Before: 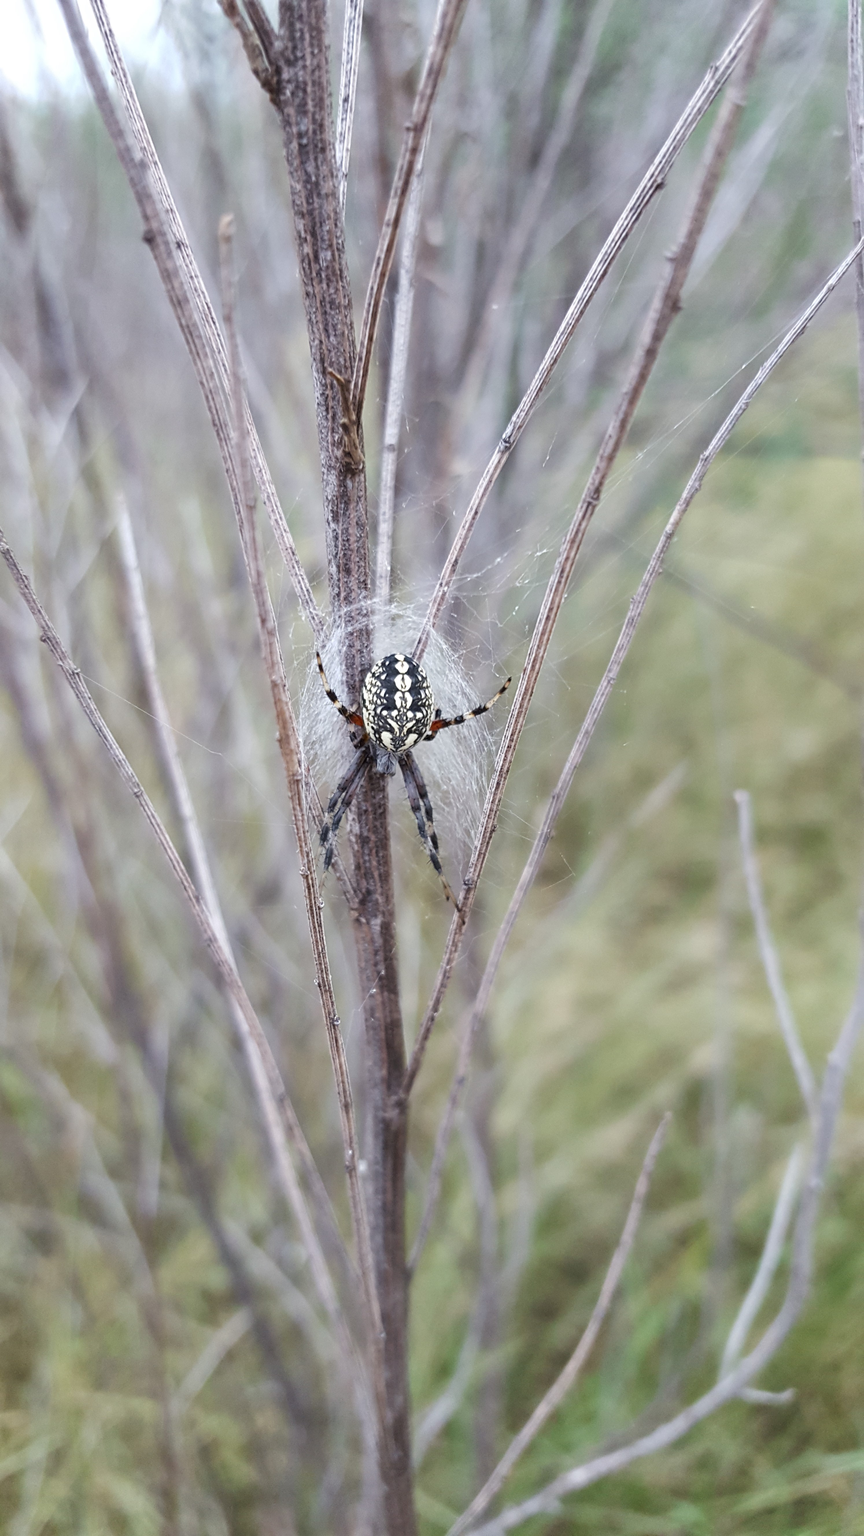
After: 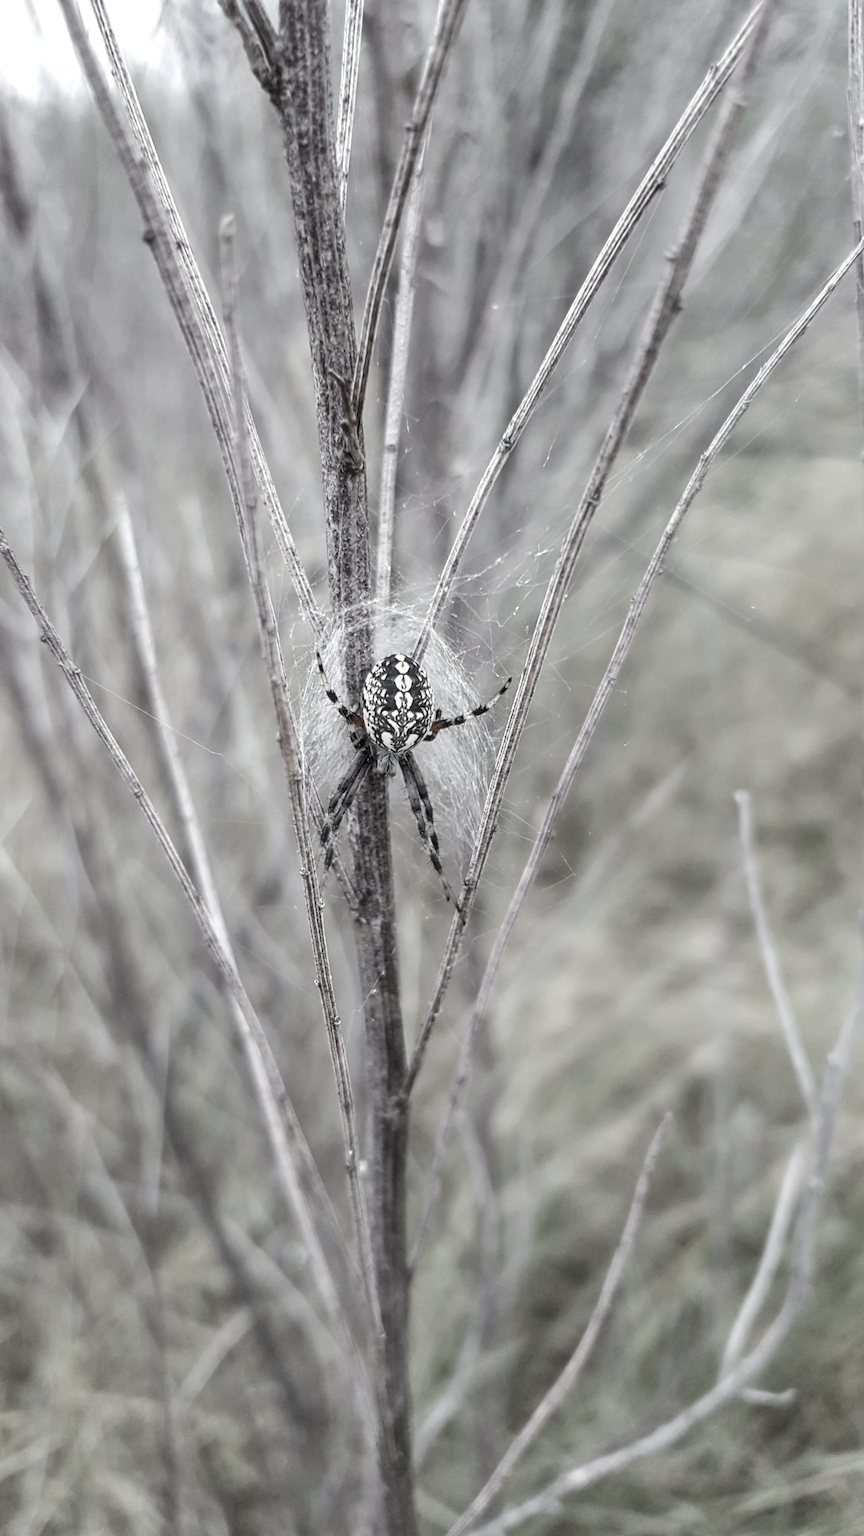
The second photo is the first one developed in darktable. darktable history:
color correction: highlights b* -0.032, saturation 0.258
local contrast: on, module defaults
